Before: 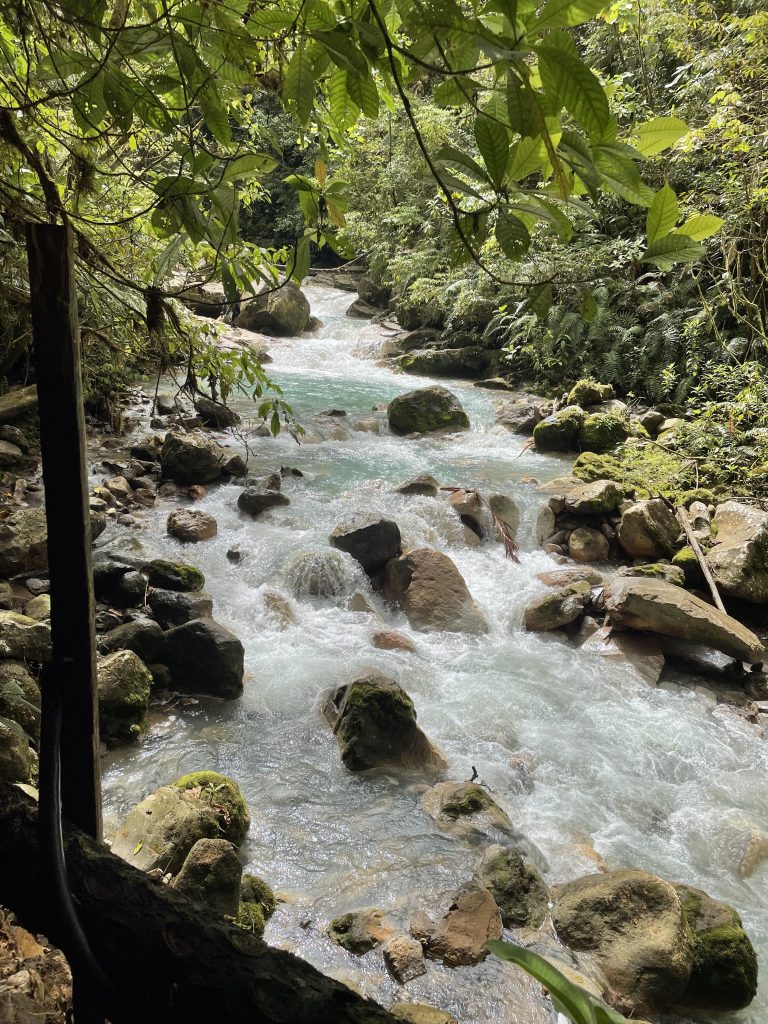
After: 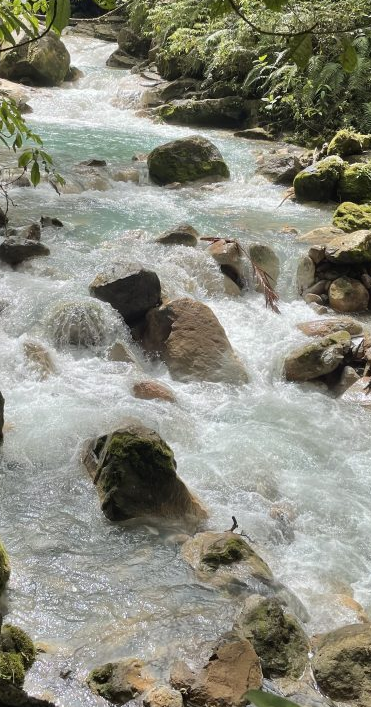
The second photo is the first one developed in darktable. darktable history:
crop: left 31.345%, top 24.453%, right 20.339%, bottom 6.42%
